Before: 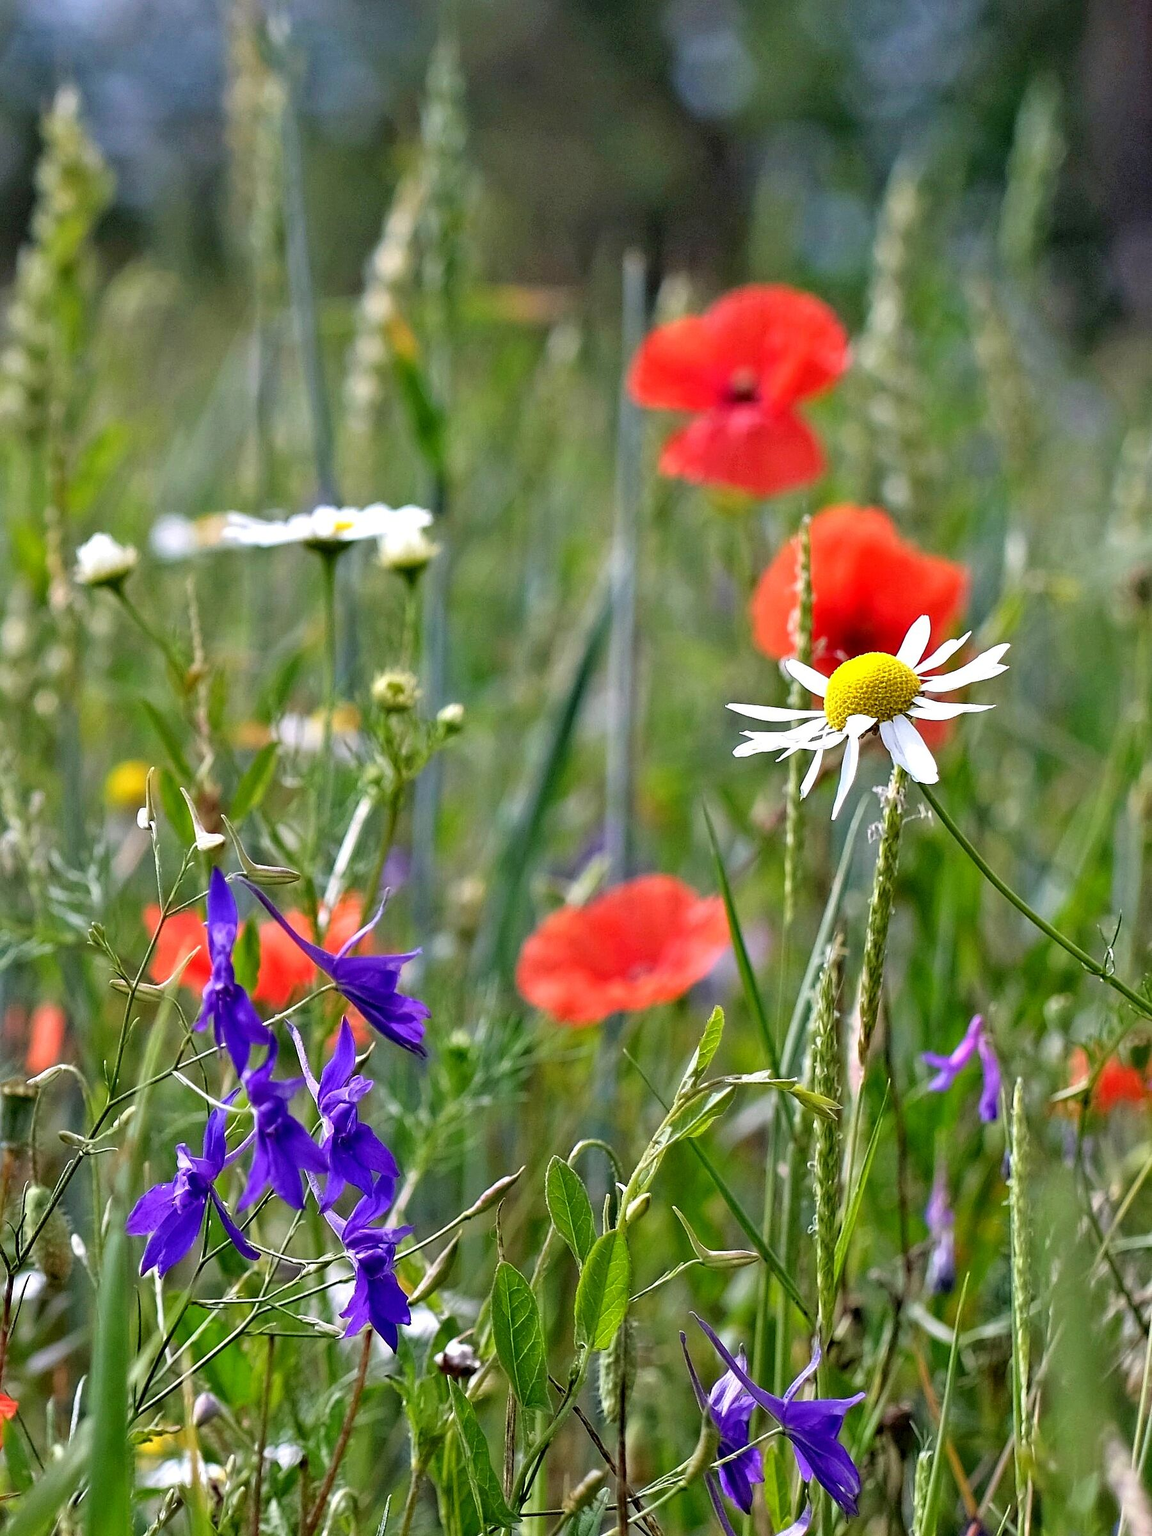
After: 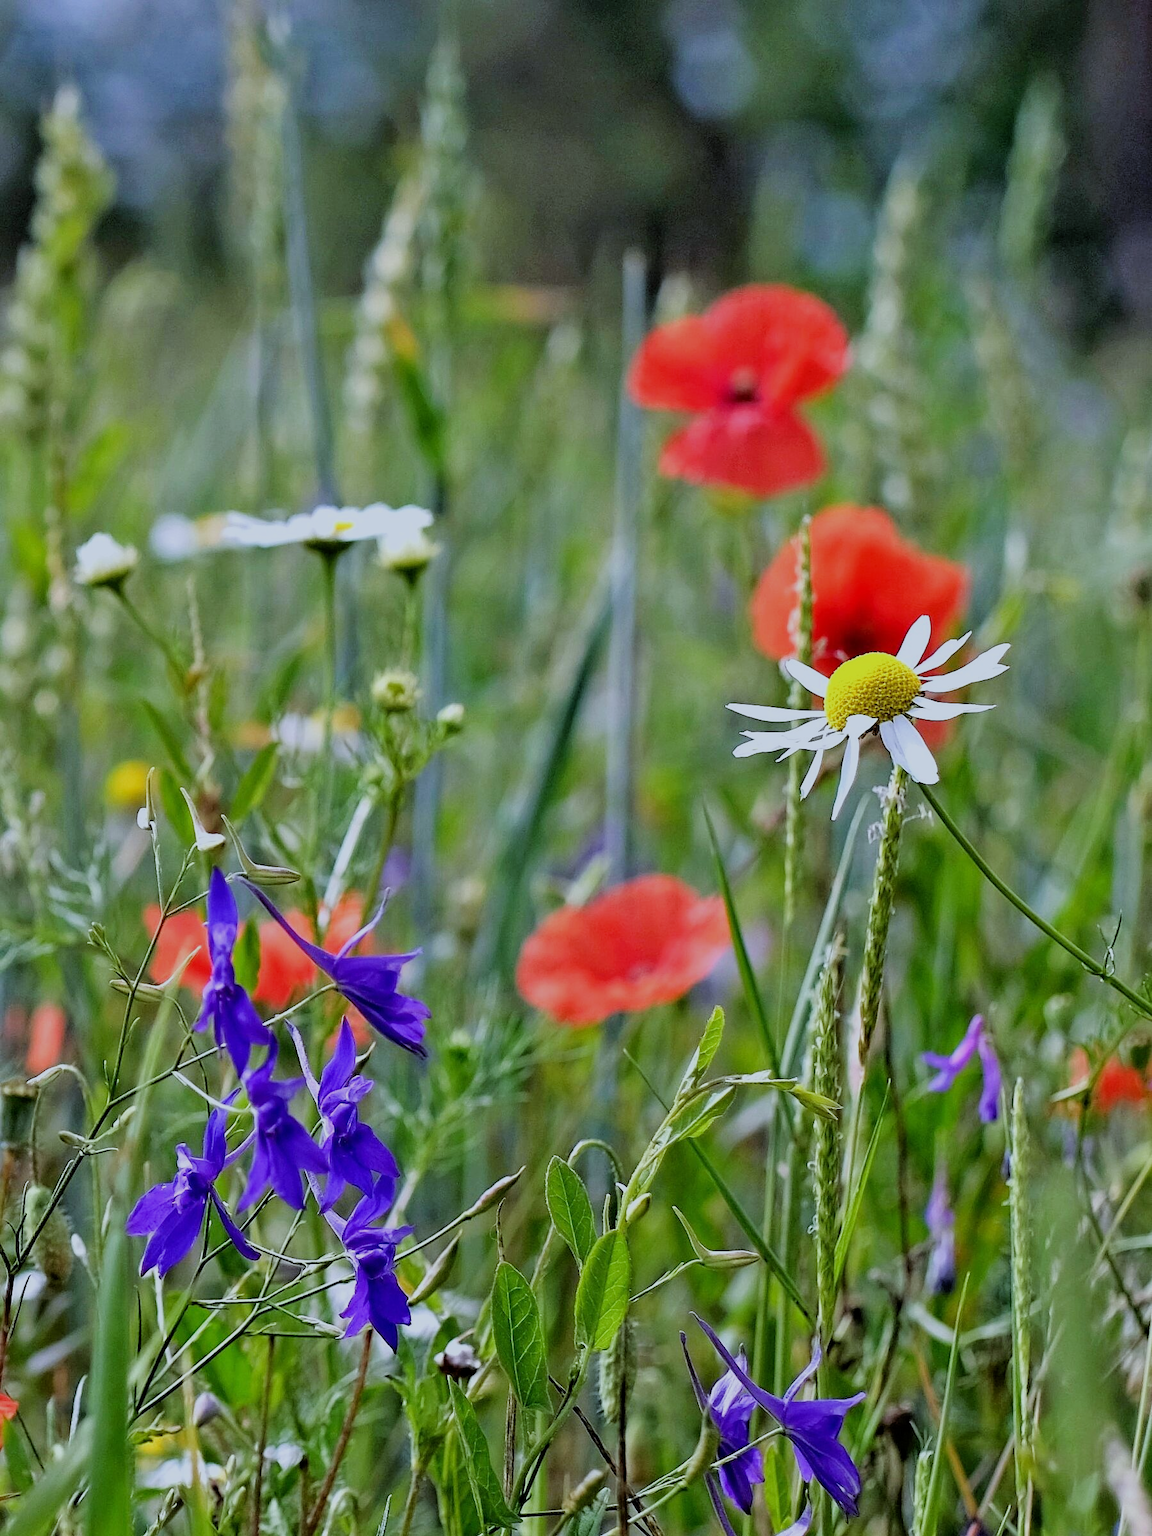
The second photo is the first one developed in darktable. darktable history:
filmic rgb: black relative exposure -7.65 EV, white relative exposure 4.56 EV, hardness 3.61
white balance: red 0.924, blue 1.095
